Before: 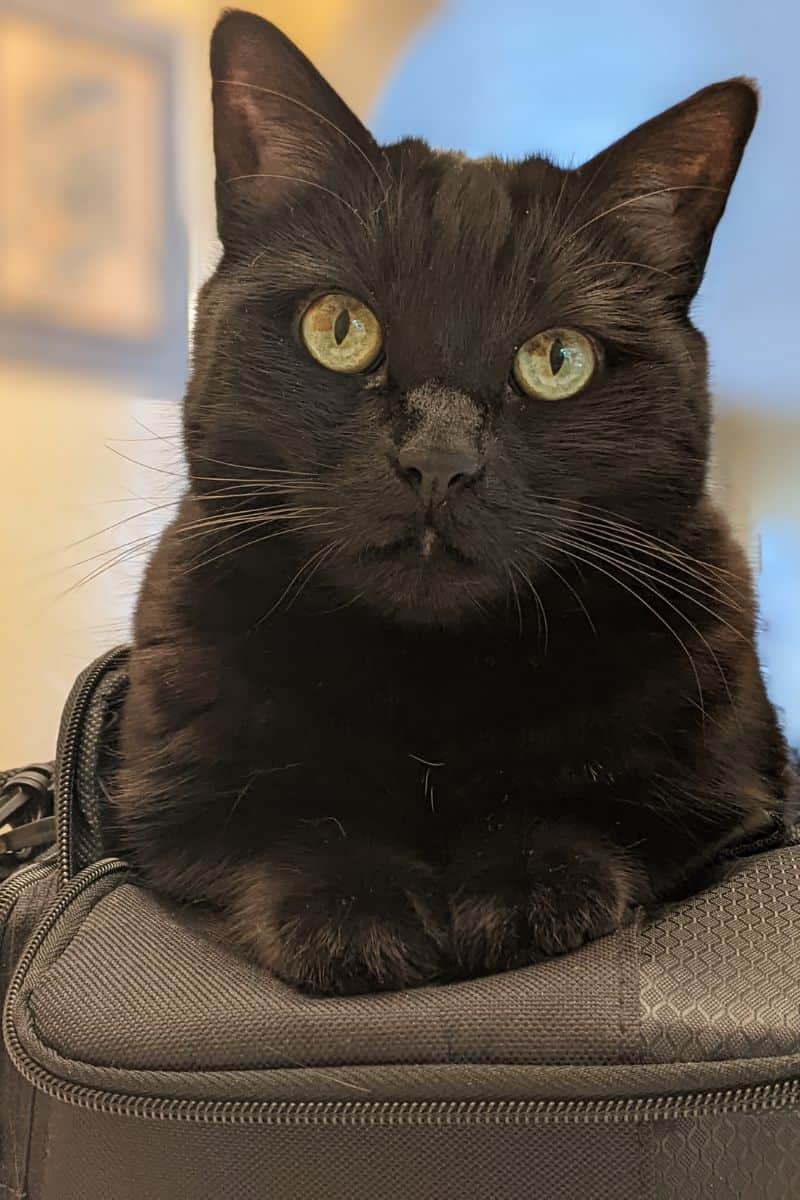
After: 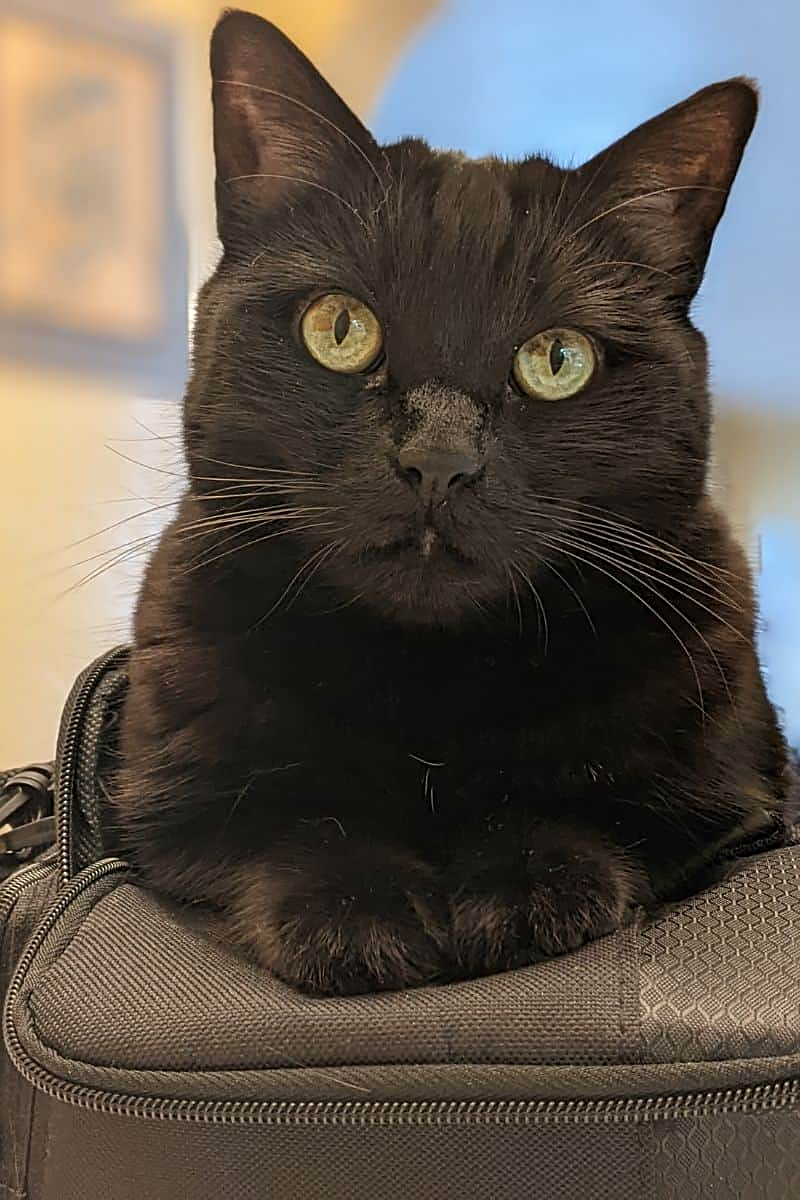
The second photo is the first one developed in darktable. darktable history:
sharpen: amount 0.464
